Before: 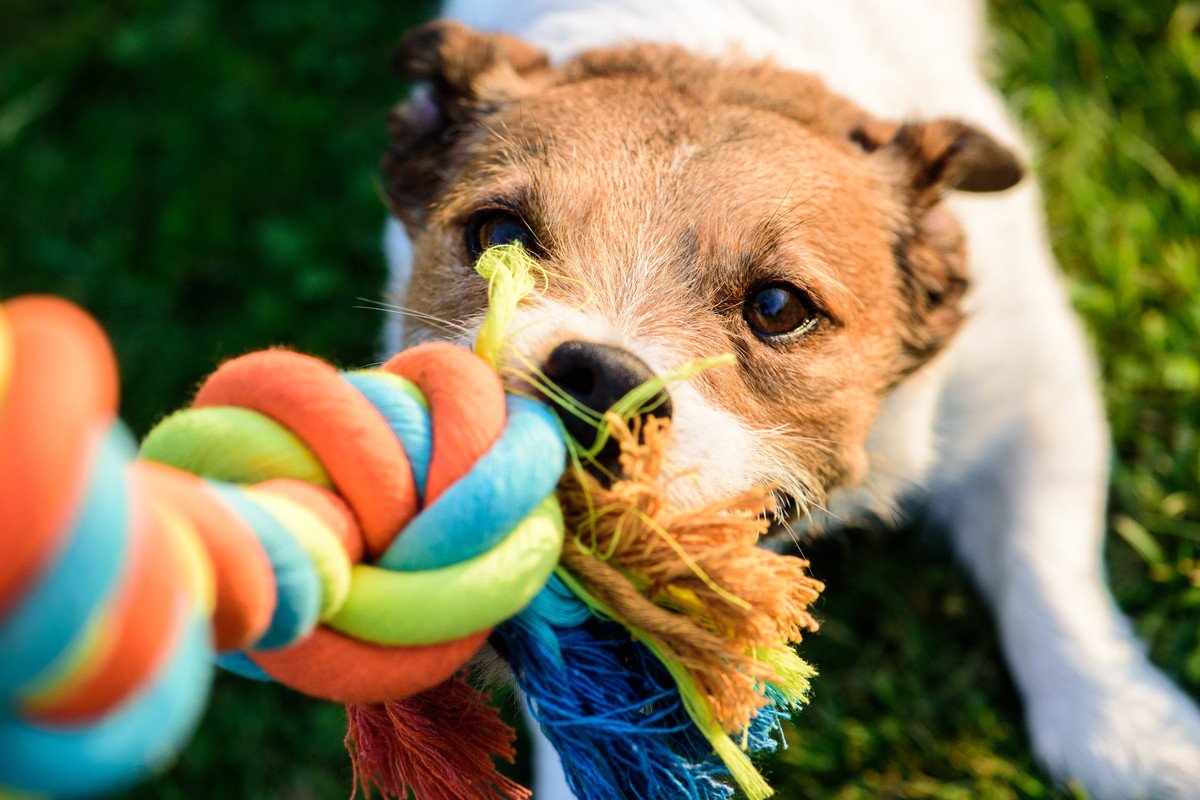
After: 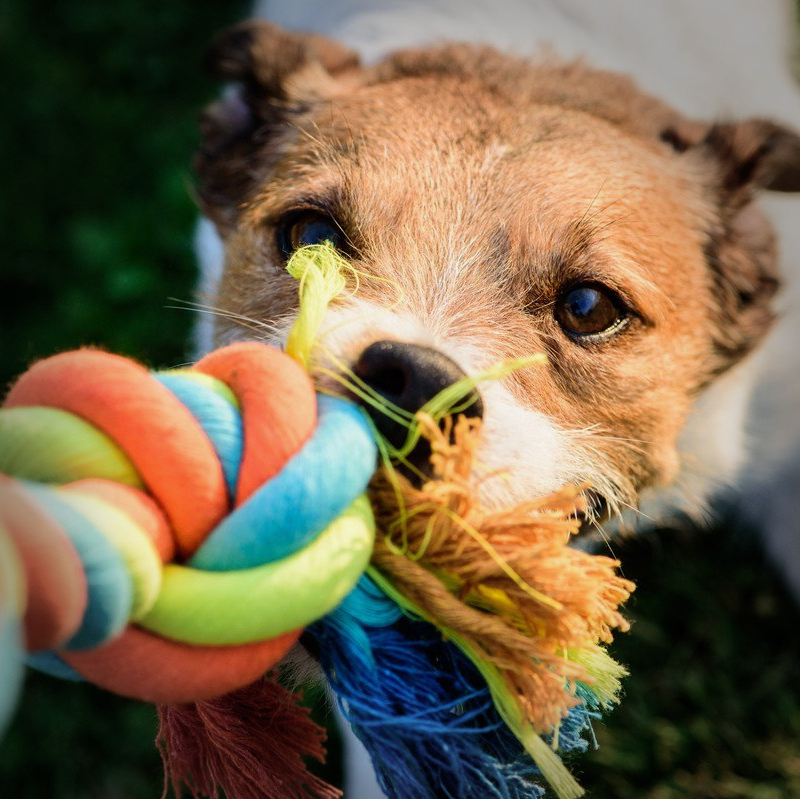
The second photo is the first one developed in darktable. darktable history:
vignetting: fall-off start 66.7%, fall-off radius 39.74%, brightness -0.576, saturation -0.258, automatic ratio true, width/height ratio 0.671, dithering 16-bit output
exposure: exposure -0.116 EV, compensate exposure bias true, compensate highlight preservation false
crop and rotate: left 15.754%, right 17.579%
